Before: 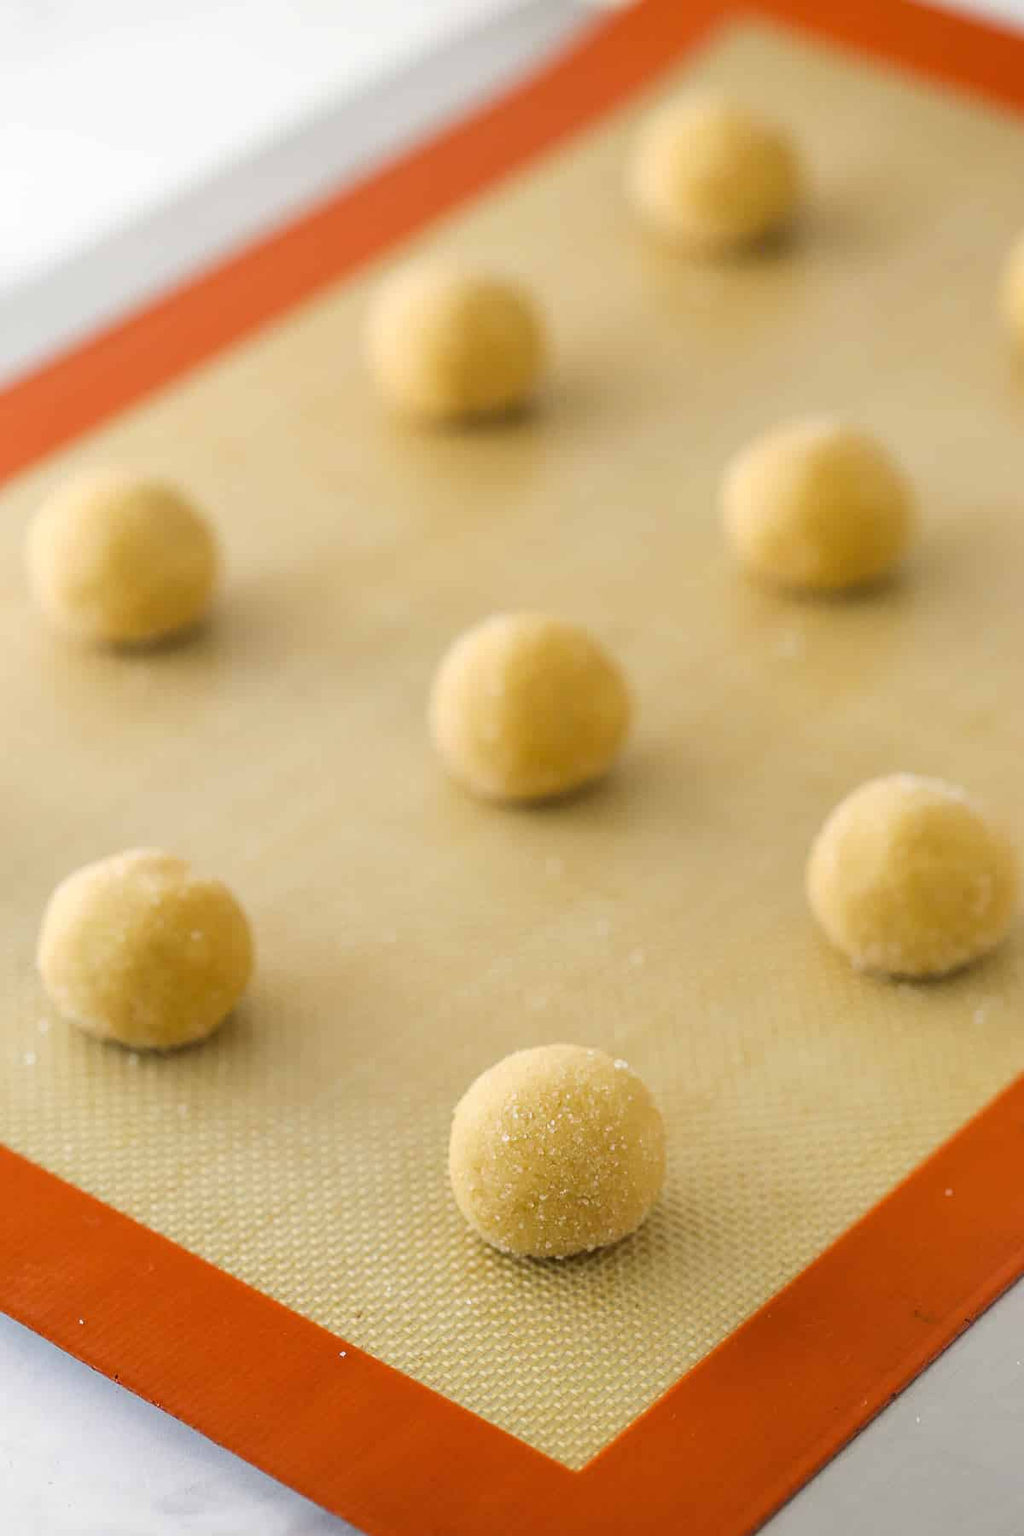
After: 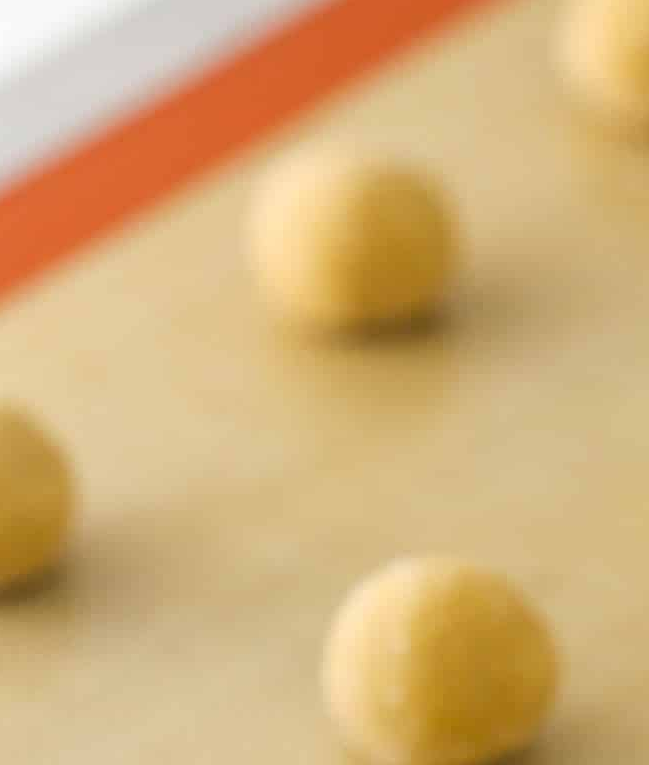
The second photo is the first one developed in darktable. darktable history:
sharpen: on, module defaults
crop: left 15.114%, top 9.046%, right 30.746%, bottom 48.429%
